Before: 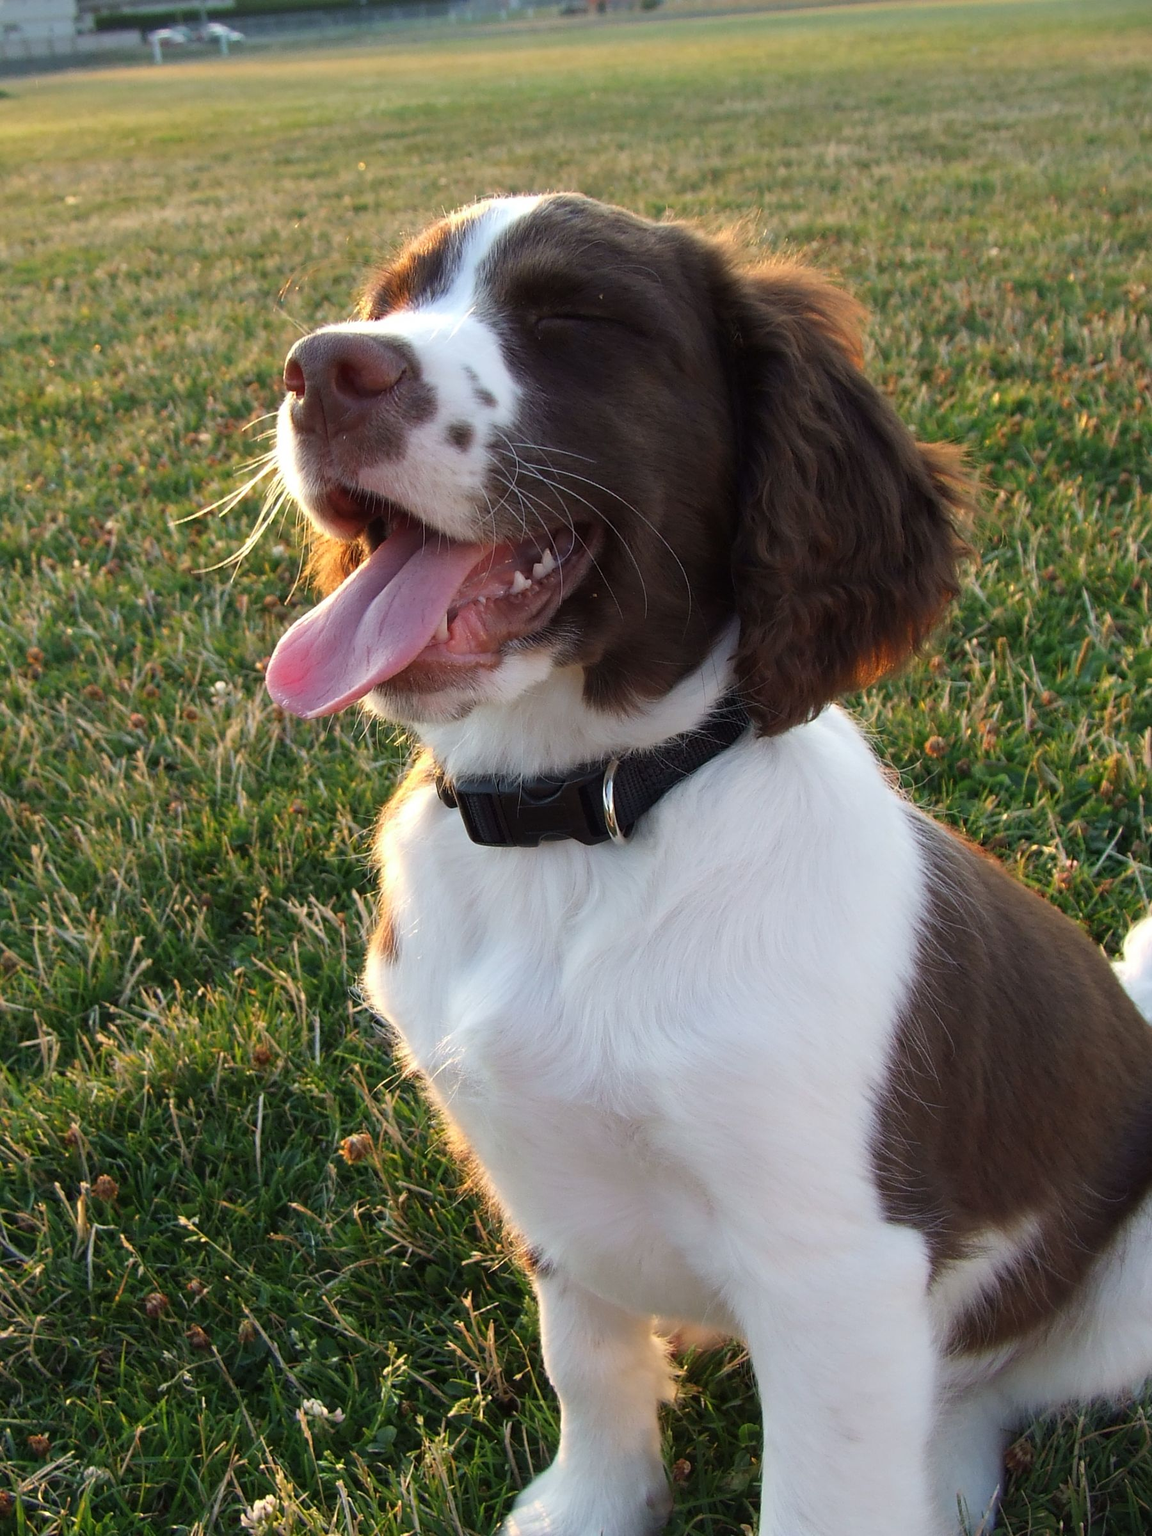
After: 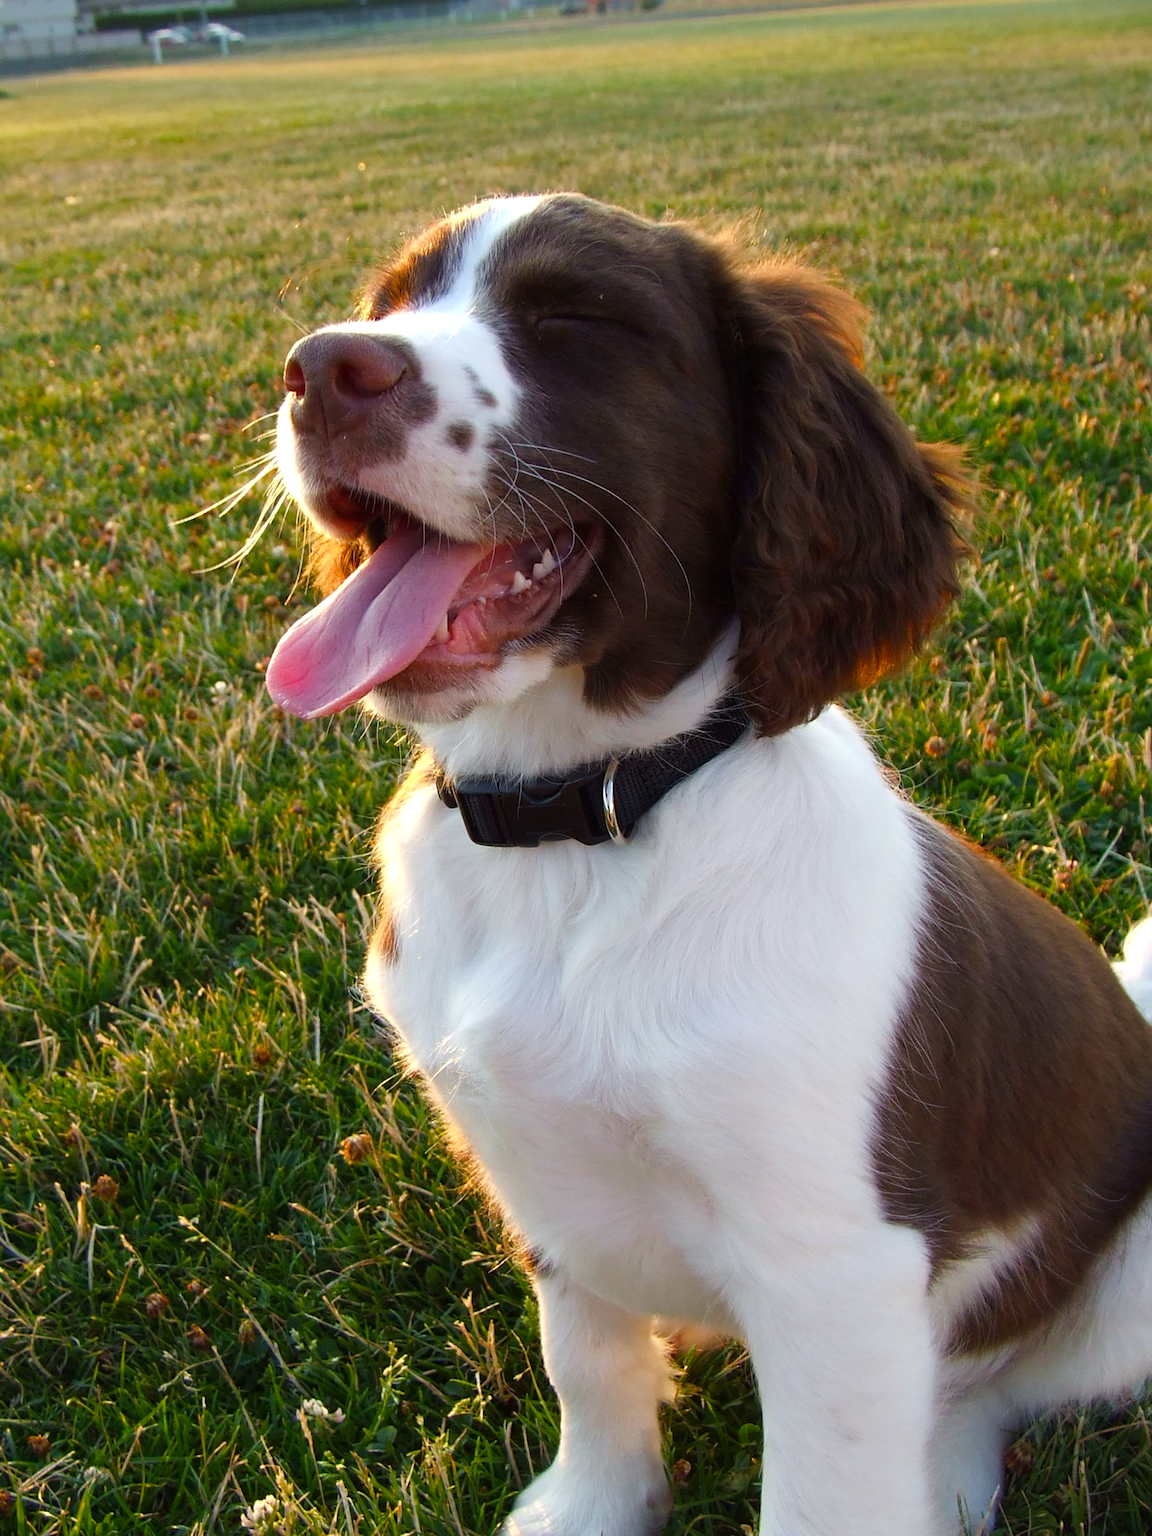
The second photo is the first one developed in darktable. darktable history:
color balance rgb: shadows lift › chroma 2.05%, shadows lift › hue 250.85°, power › chroma 0.654%, power › hue 60°, perceptual saturation grading › global saturation 0.622%, perceptual saturation grading › highlights -9.385%, perceptual saturation grading › mid-tones 17.93%, perceptual saturation grading › shadows 28.876%, global vibrance 26.097%, contrast 6.493%
